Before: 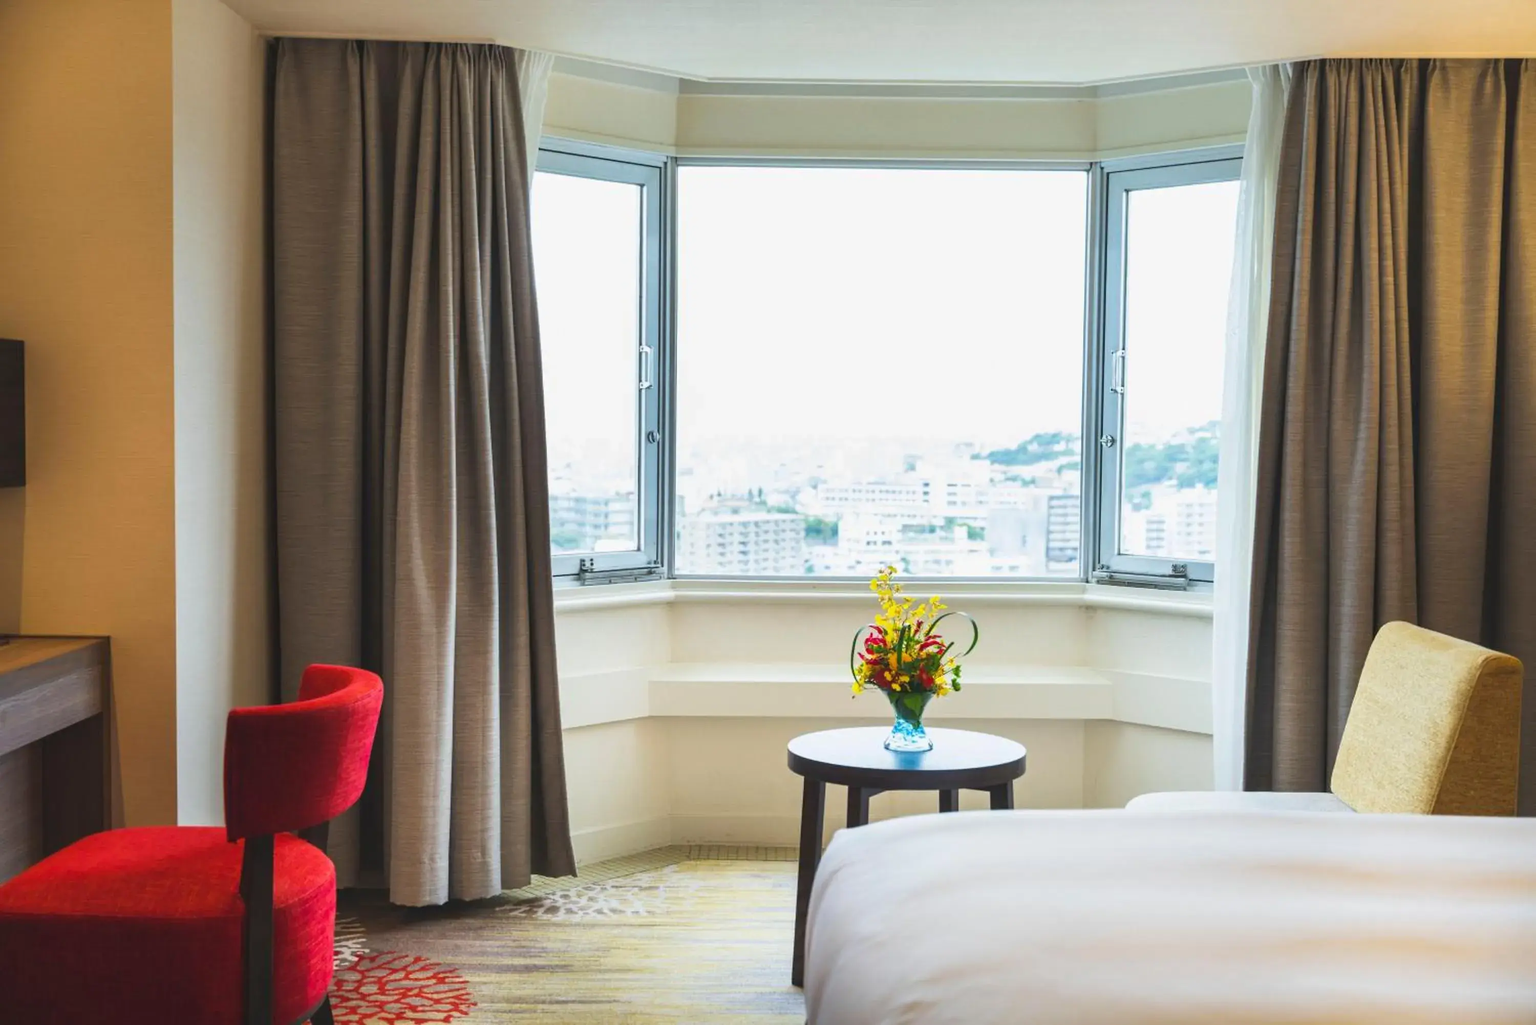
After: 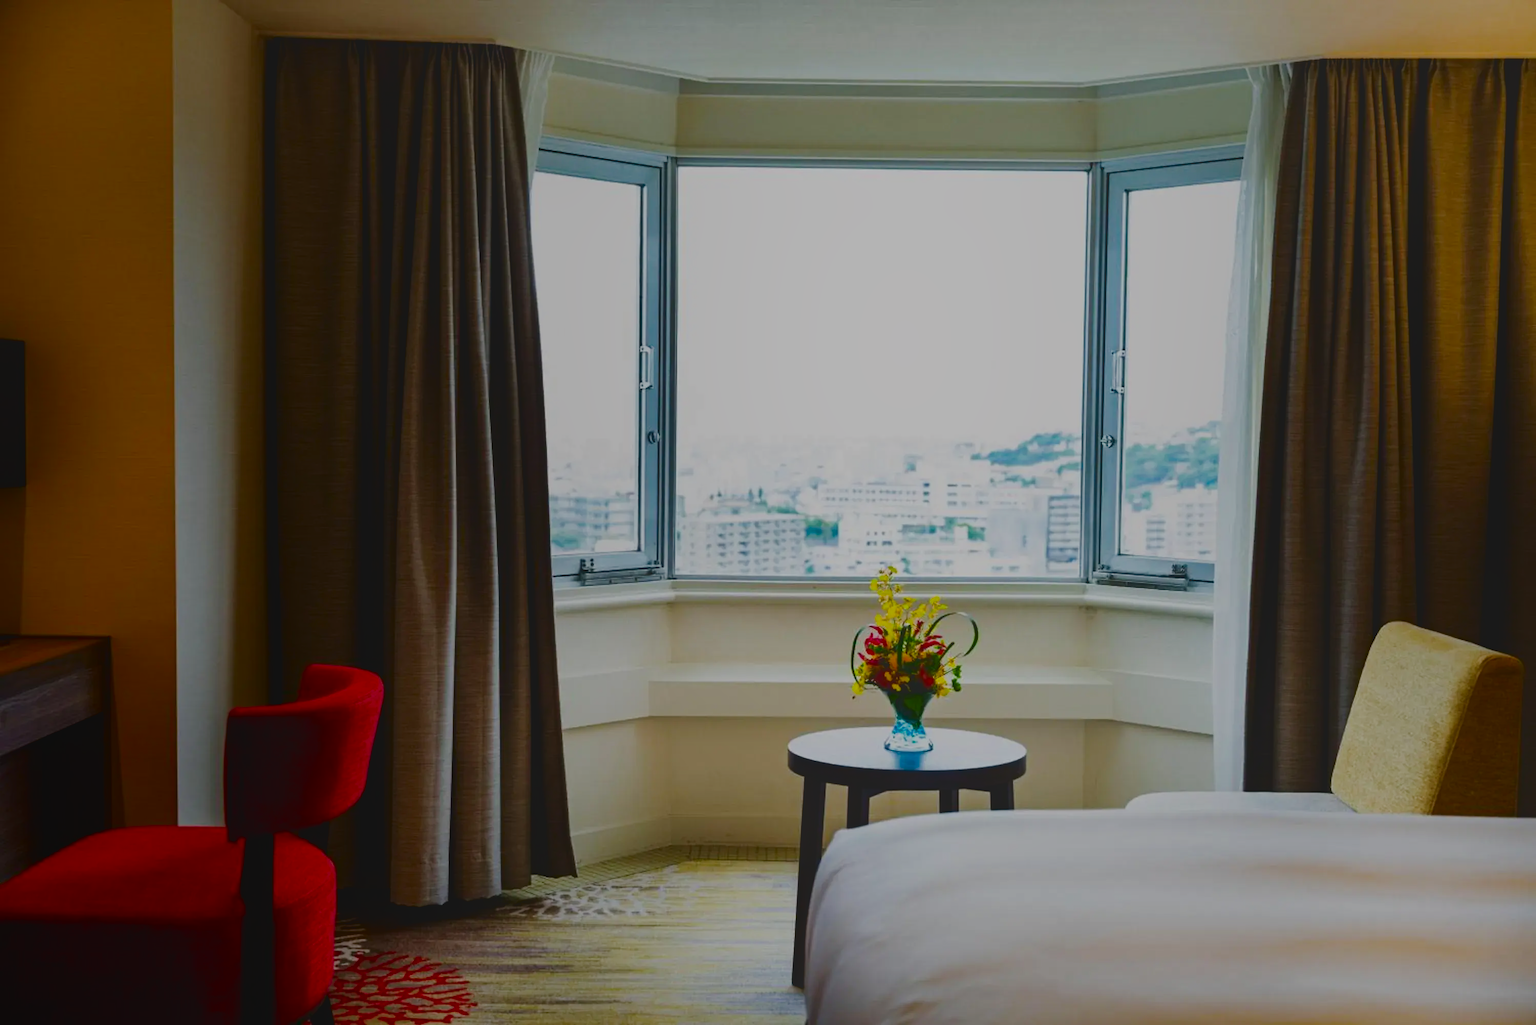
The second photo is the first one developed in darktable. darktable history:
filmic rgb: black relative exposure -5.13 EV, white relative exposure 3.98 EV, hardness 2.9, contrast 1.186, highlights saturation mix -30.58%
local contrast: detail 69%
haze removal: strength 0.277, distance 0.245, compatibility mode true, adaptive false
contrast brightness saturation: brightness -0.519
